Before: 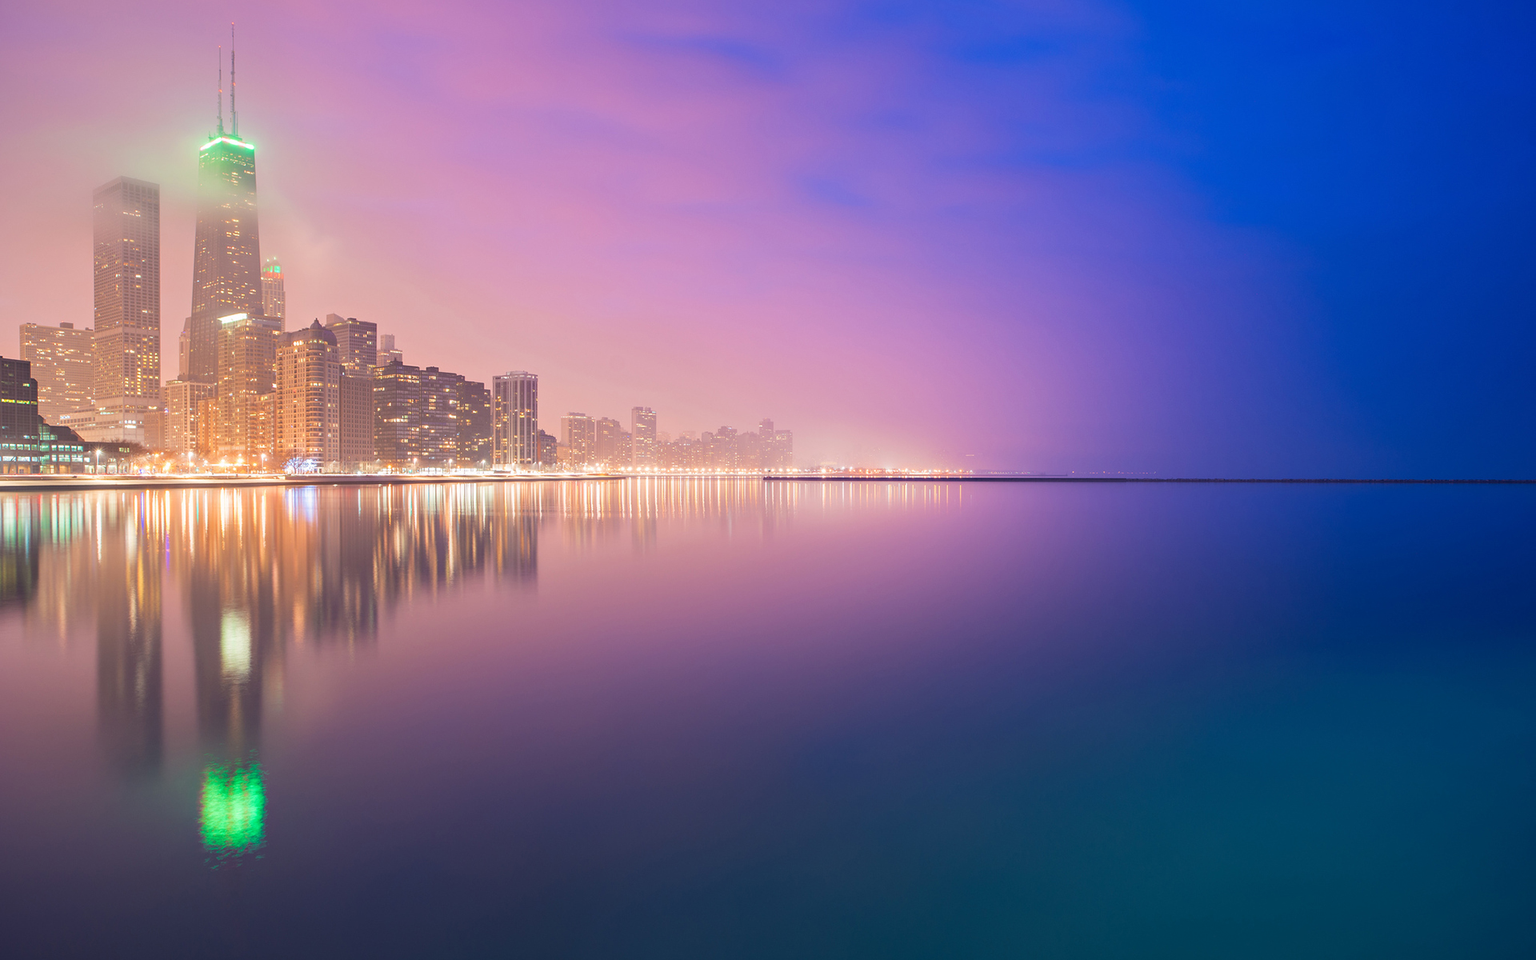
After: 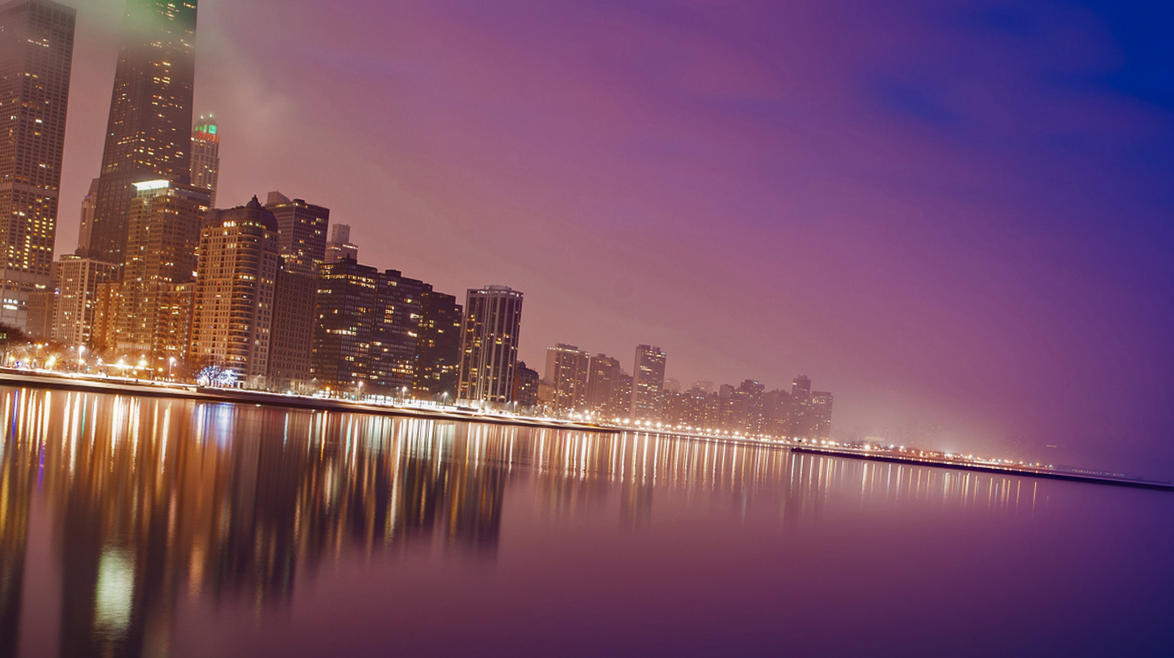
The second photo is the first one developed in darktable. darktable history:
contrast brightness saturation: brightness -0.51
crop and rotate: angle -5.65°, left 2.165%, top 6.623%, right 27.351%, bottom 30.165%
tone equalizer: -8 EV -1.81 EV, -7 EV -1.19 EV, -6 EV -1.65 EV
exposure: exposure -0.004 EV, compensate highlight preservation false
